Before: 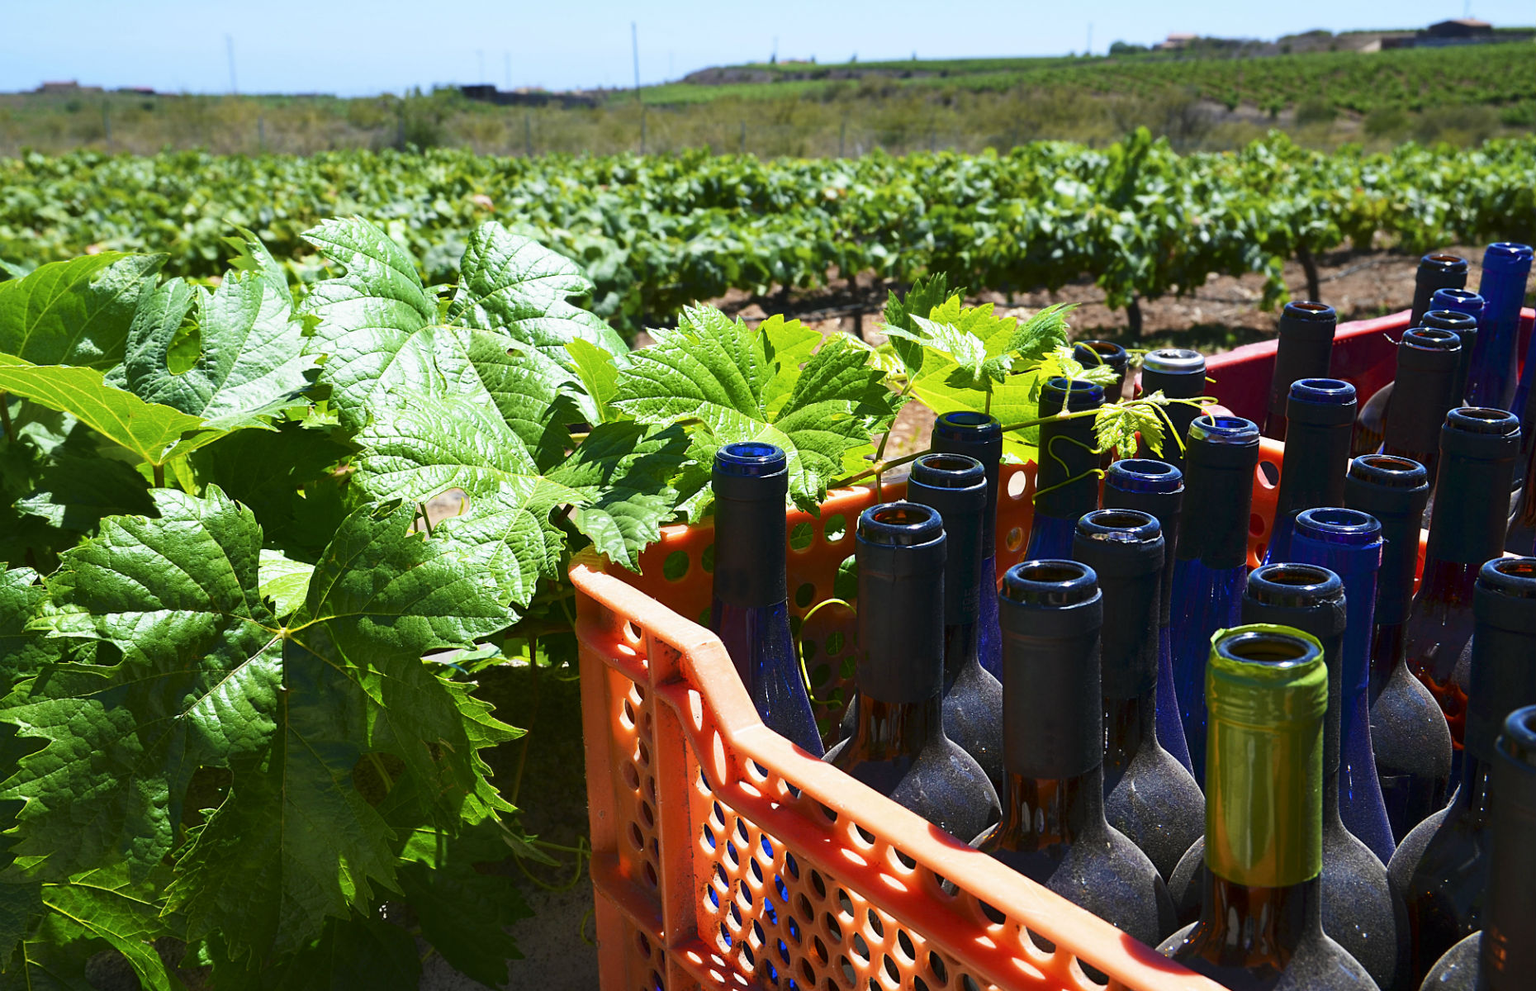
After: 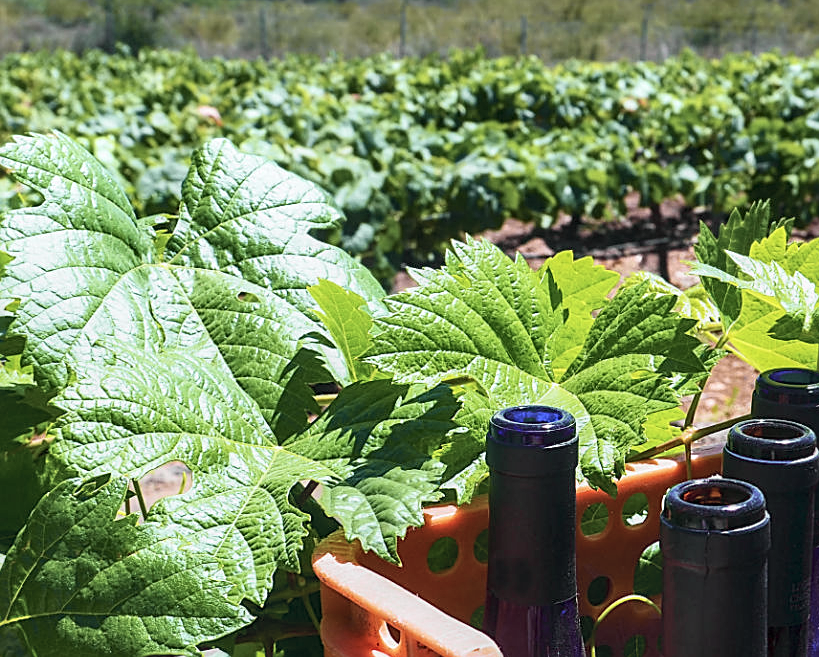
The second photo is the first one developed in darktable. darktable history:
tone curve: curves: ch0 [(0, 0) (0.822, 0.825) (0.994, 0.955)]; ch1 [(0, 0) (0.226, 0.261) (0.383, 0.397) (0.46, 0.46) (0.498, 0.501) (0.524, 0.543) (0.578, 0.575) (1, 1)]; ch2 [(0, 0) (0.438, 0.456) (0.5, 0.495) (0.547, 0.515) (0.597, 0.58) (0.629, 0.603) (1, 1)], color space Lab, independent channels, preserve colors none
sharpen: on, module defaults
local contrast: detail 130%
crop: left 20.248%, top 10.86%, right 35.675%, bottom 34.321%
contrast brightness saturation: saturation -0.05
